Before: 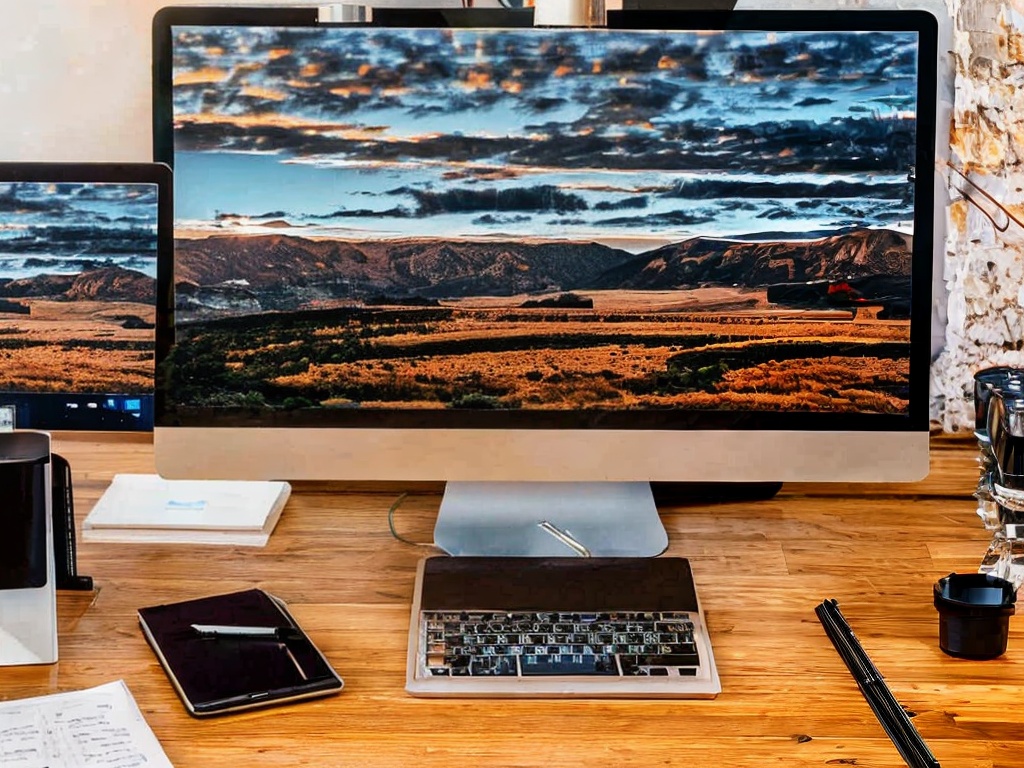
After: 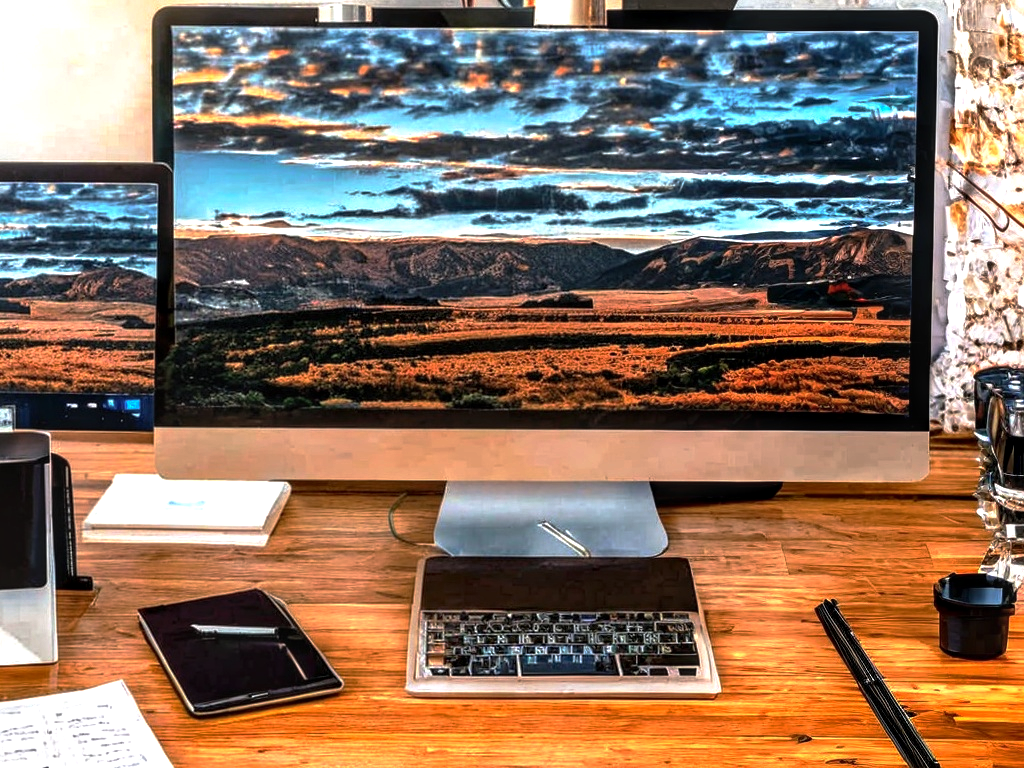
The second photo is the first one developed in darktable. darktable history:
base curve: curves: ch0 [(0, 0) (0.595, 0.418) (1, 1)], preserve colors none
exposure: exposure 0.6 EV, compensate highlight preservation false
local contrast: detail 130%
